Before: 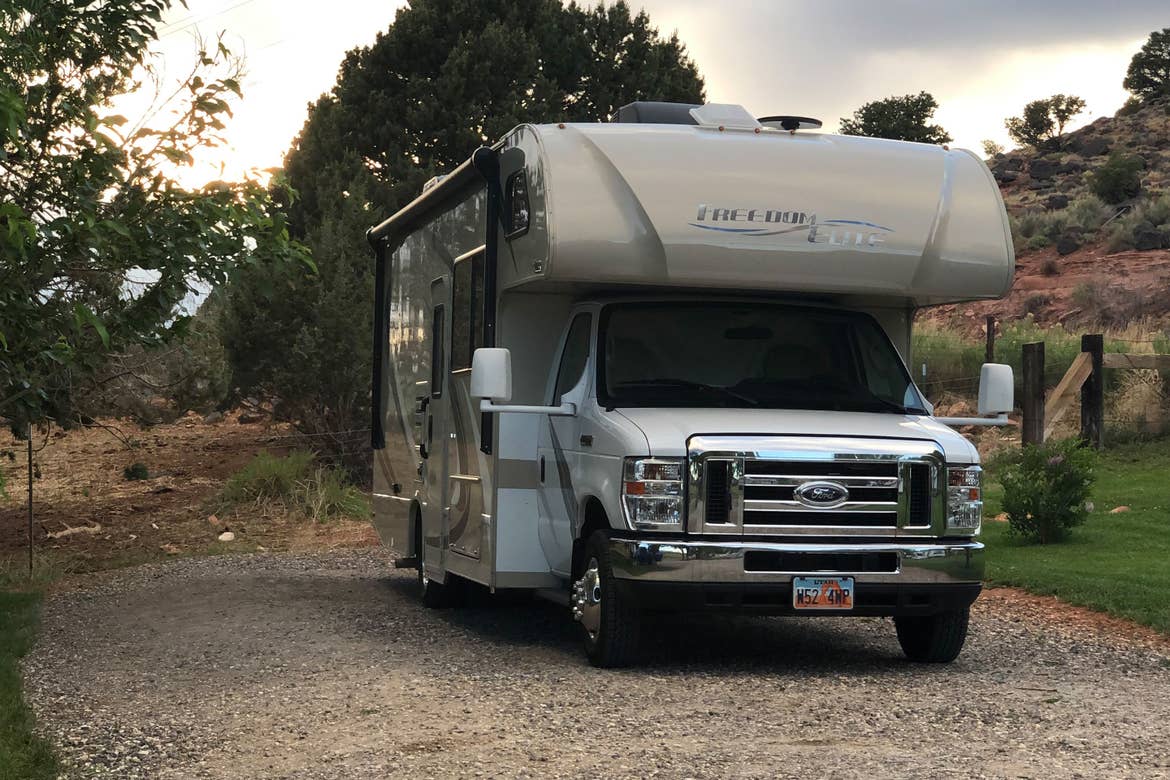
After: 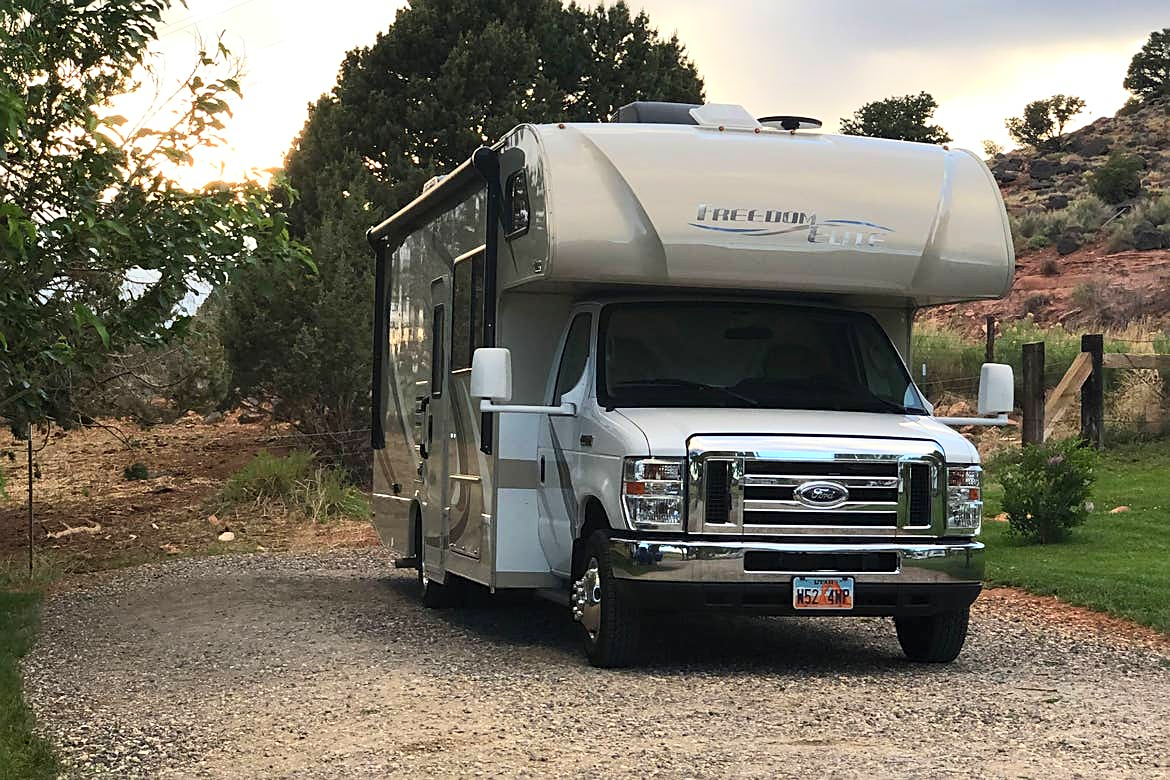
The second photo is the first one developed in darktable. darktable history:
contrast brightness saturation: contrast 0.197, brightness 0.161, saturation 0.224
sharpen: on, module defaults
